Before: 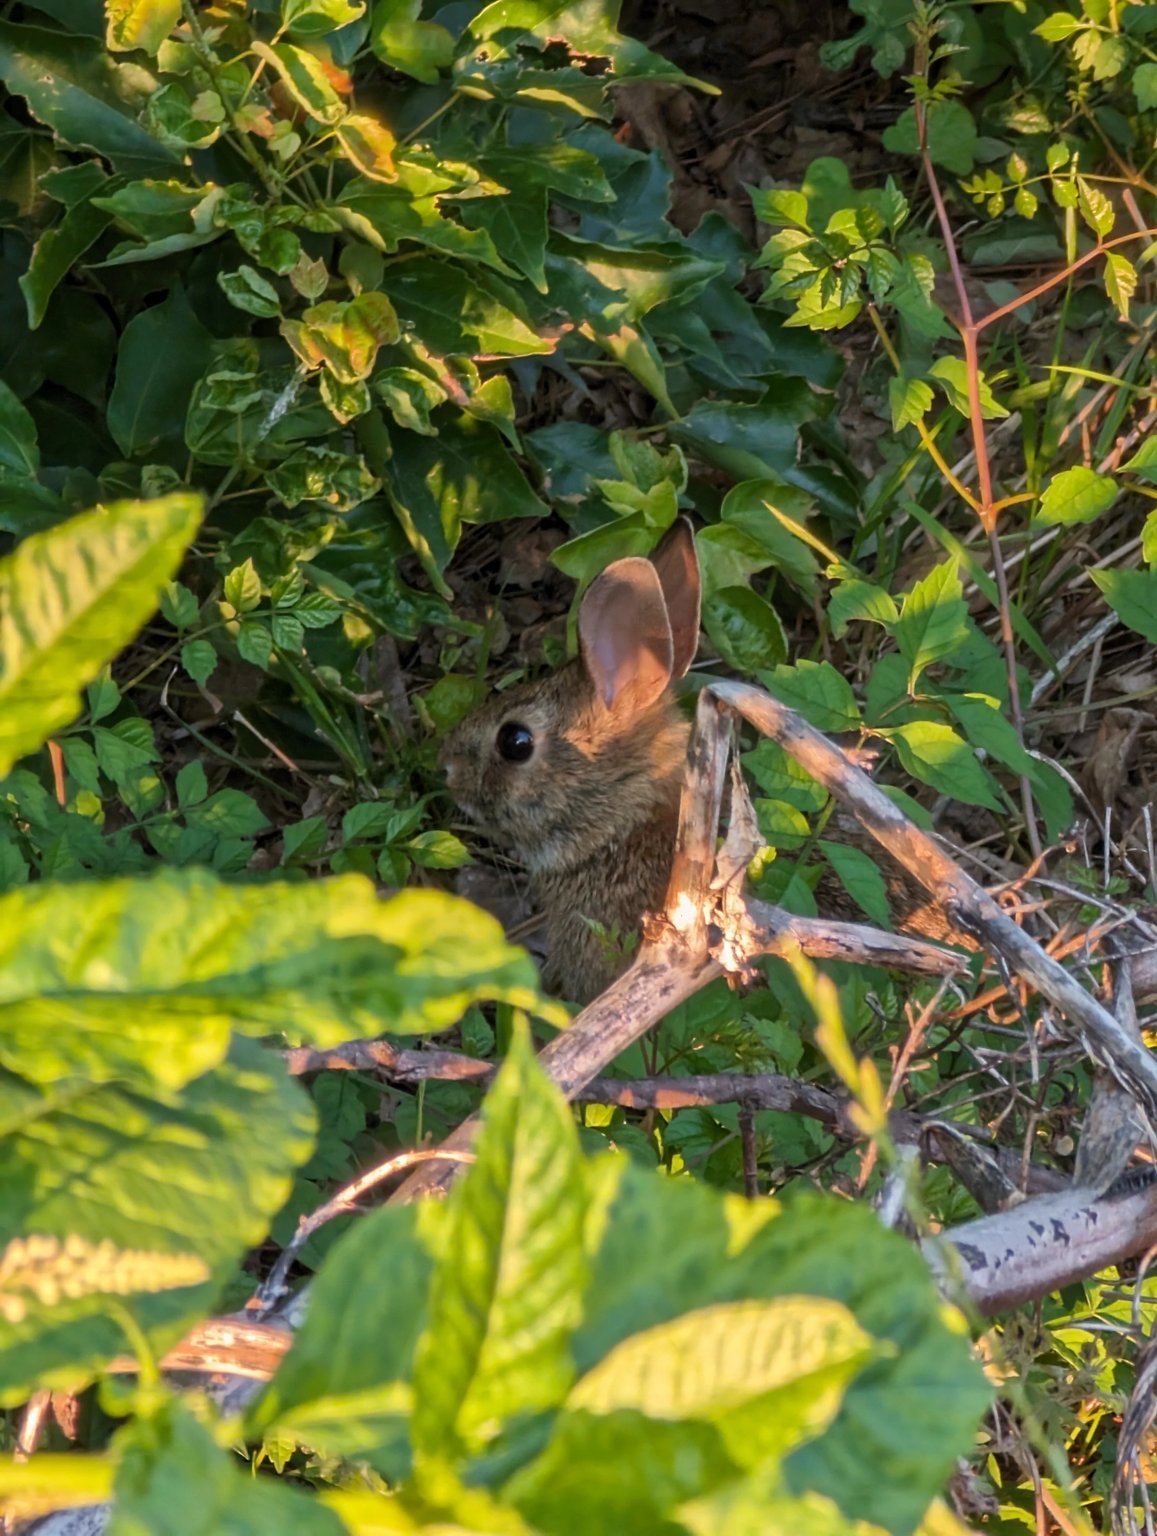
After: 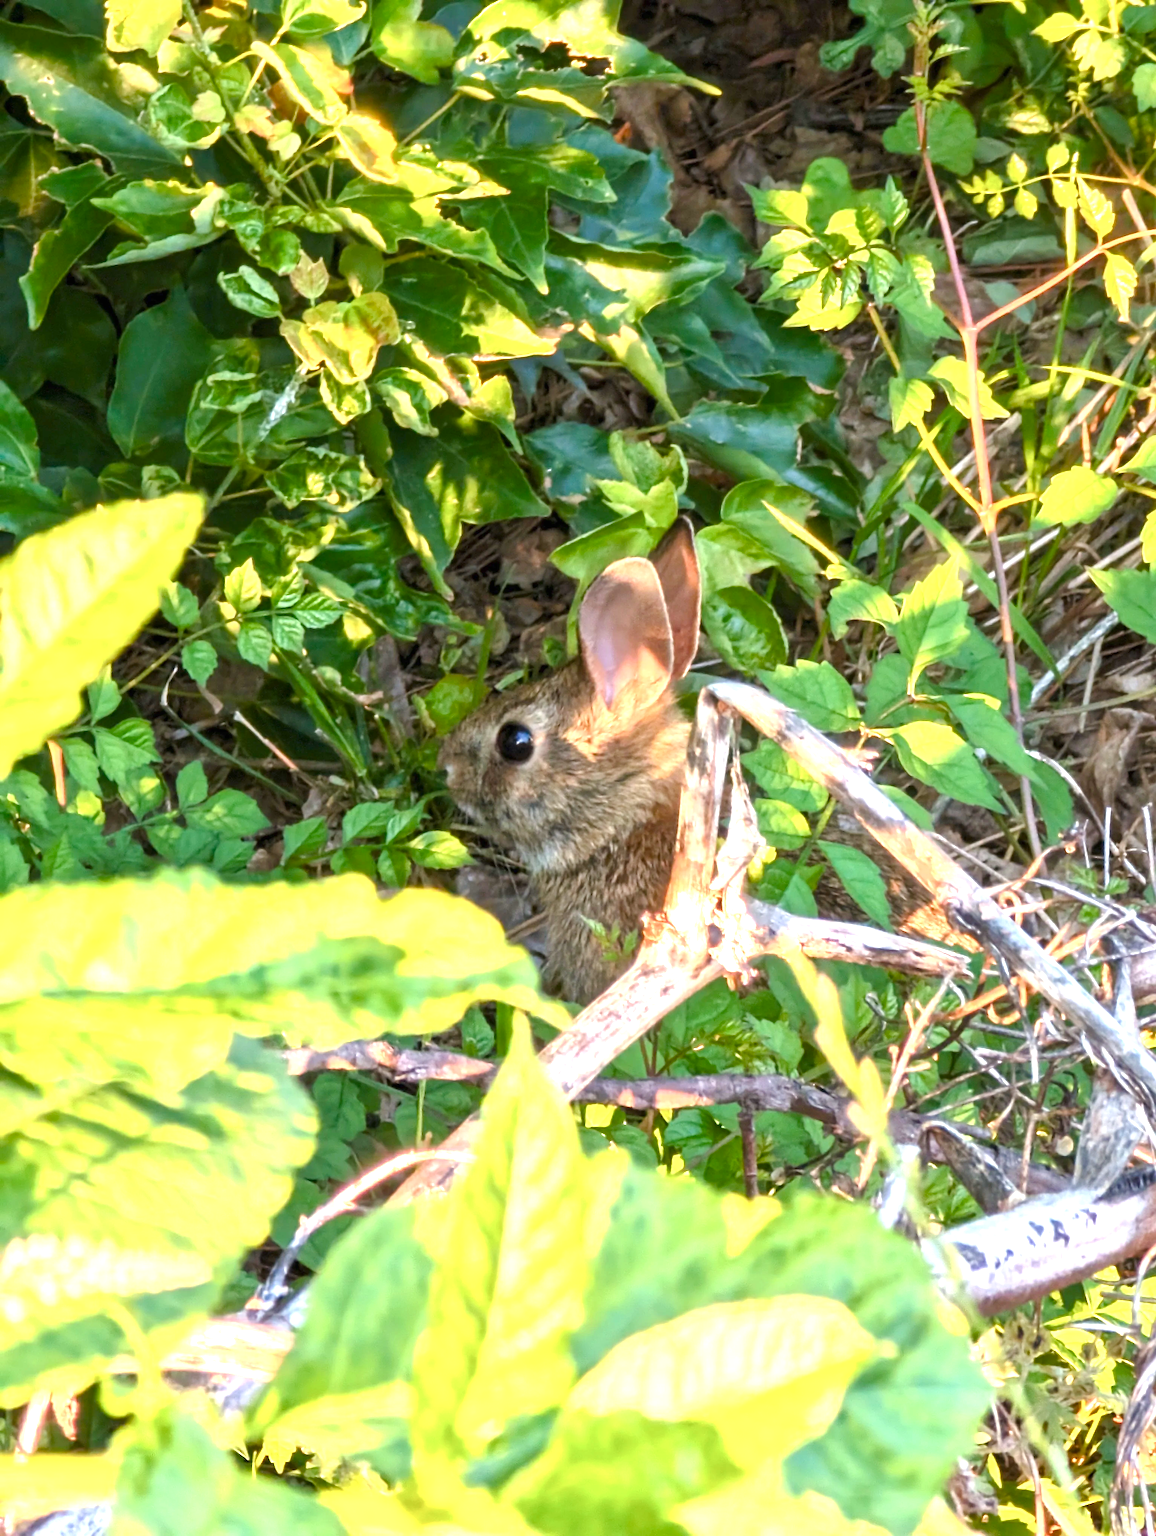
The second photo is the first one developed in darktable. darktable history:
color balance rgb: linear chroma grading › shadows 32%, linear chroma grading › global chroma -2%, linear chroma grading › mid-tones 4%, perceptual saturation grading › global saturation -2%, perceptual saturation grading › highlights -8%, perceptual saturation grading › mid-tones 8%, perceptual saturation grading › shadows 4%, perceptual brilliance grading › highlights 8%, perceptual brilliance grading › mid-tones 4%, perceptual brilliance grading › shadows 2%, global vibrance 16%, saturation formula JzAzBz (2021)
exposure: black level correction 0, exposure 1.45 EV, compensate exposure bias true, compensate highlight preservation false
white balance: emerald 1
